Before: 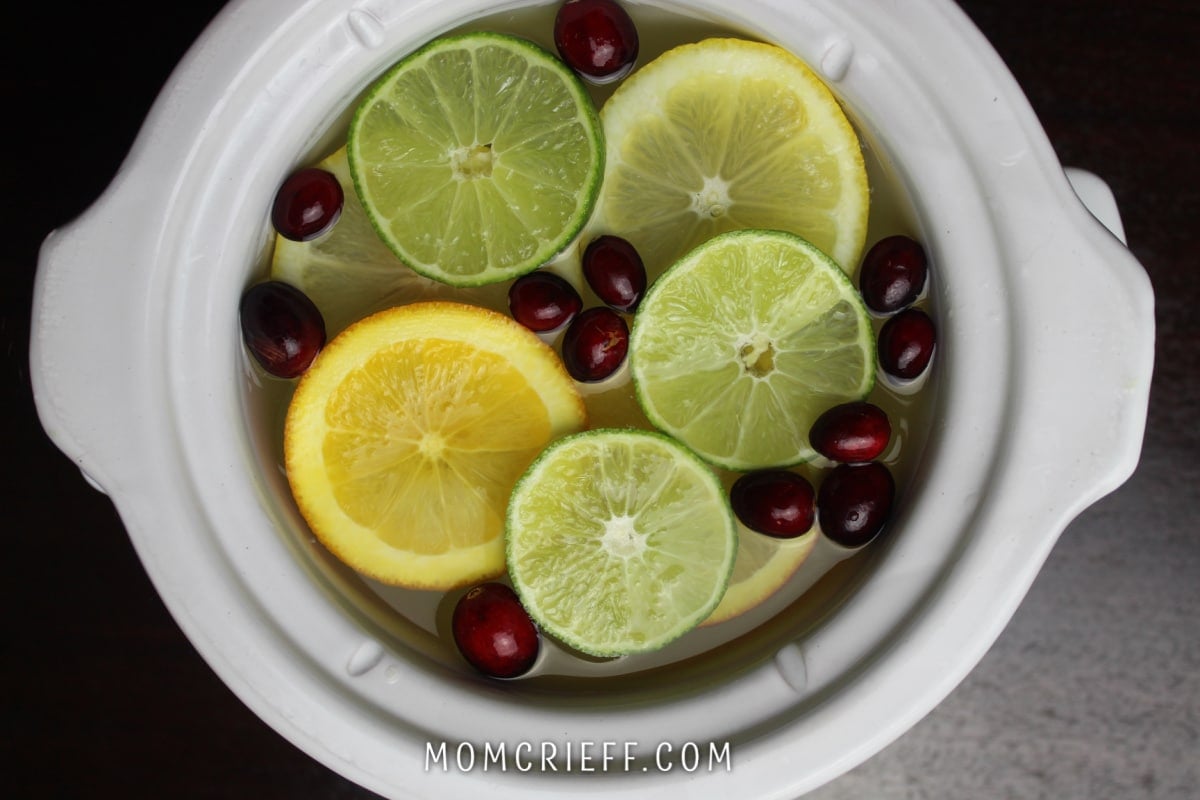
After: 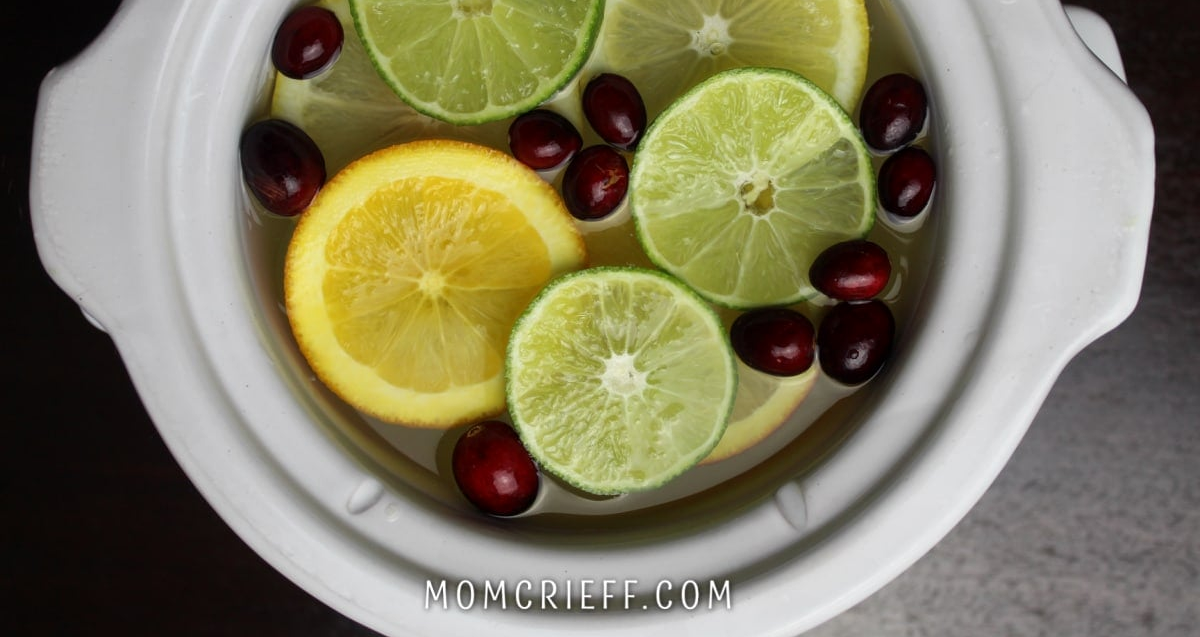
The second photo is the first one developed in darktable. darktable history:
local contrast: mode bilateral grid, contrast 21, coarseness 50, detail 119%, midtone range 0.2
crop and rotate: top 20.274%
